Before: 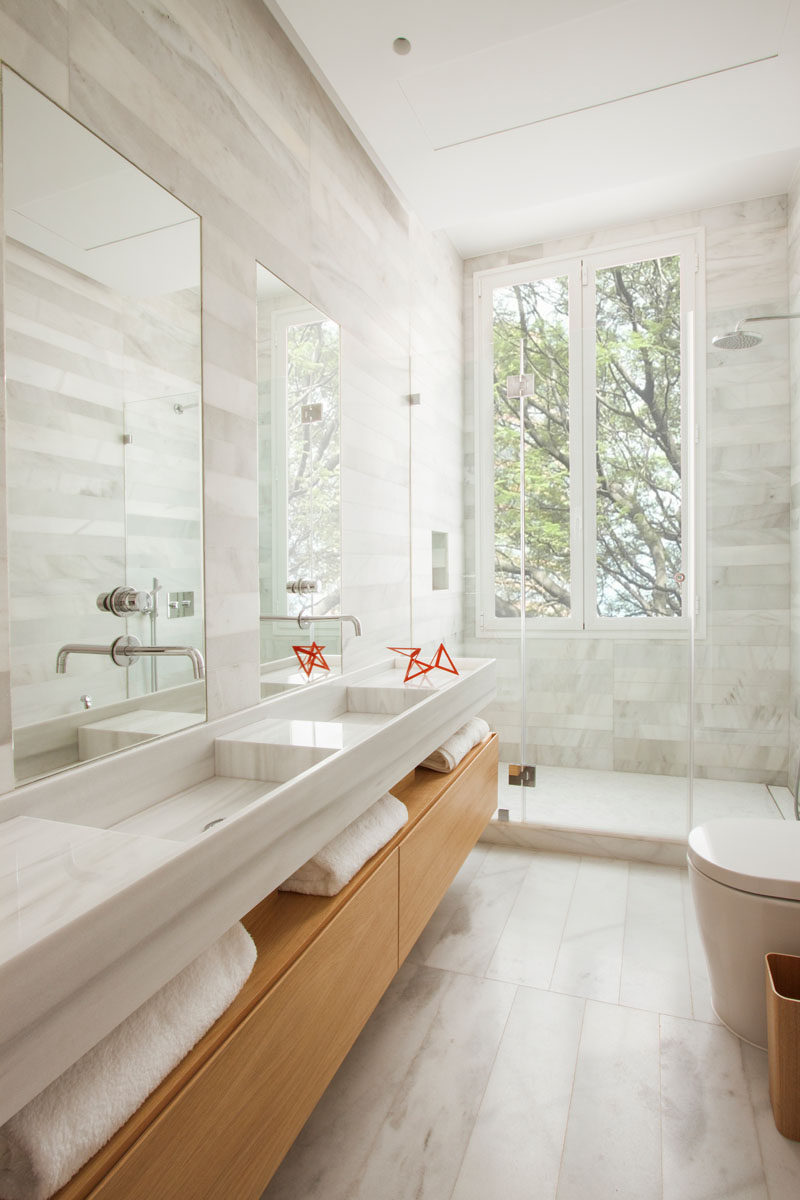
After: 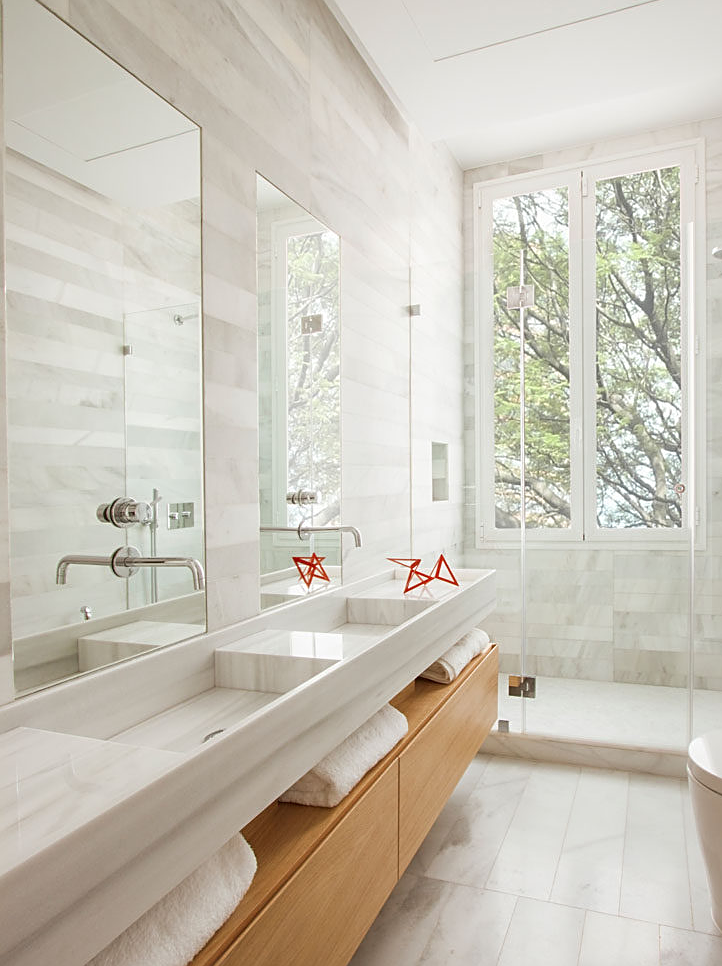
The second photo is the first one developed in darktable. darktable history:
crop: top 7.49%, right 9.717%, bottom 11.943%
sharpen: on, module defaults
